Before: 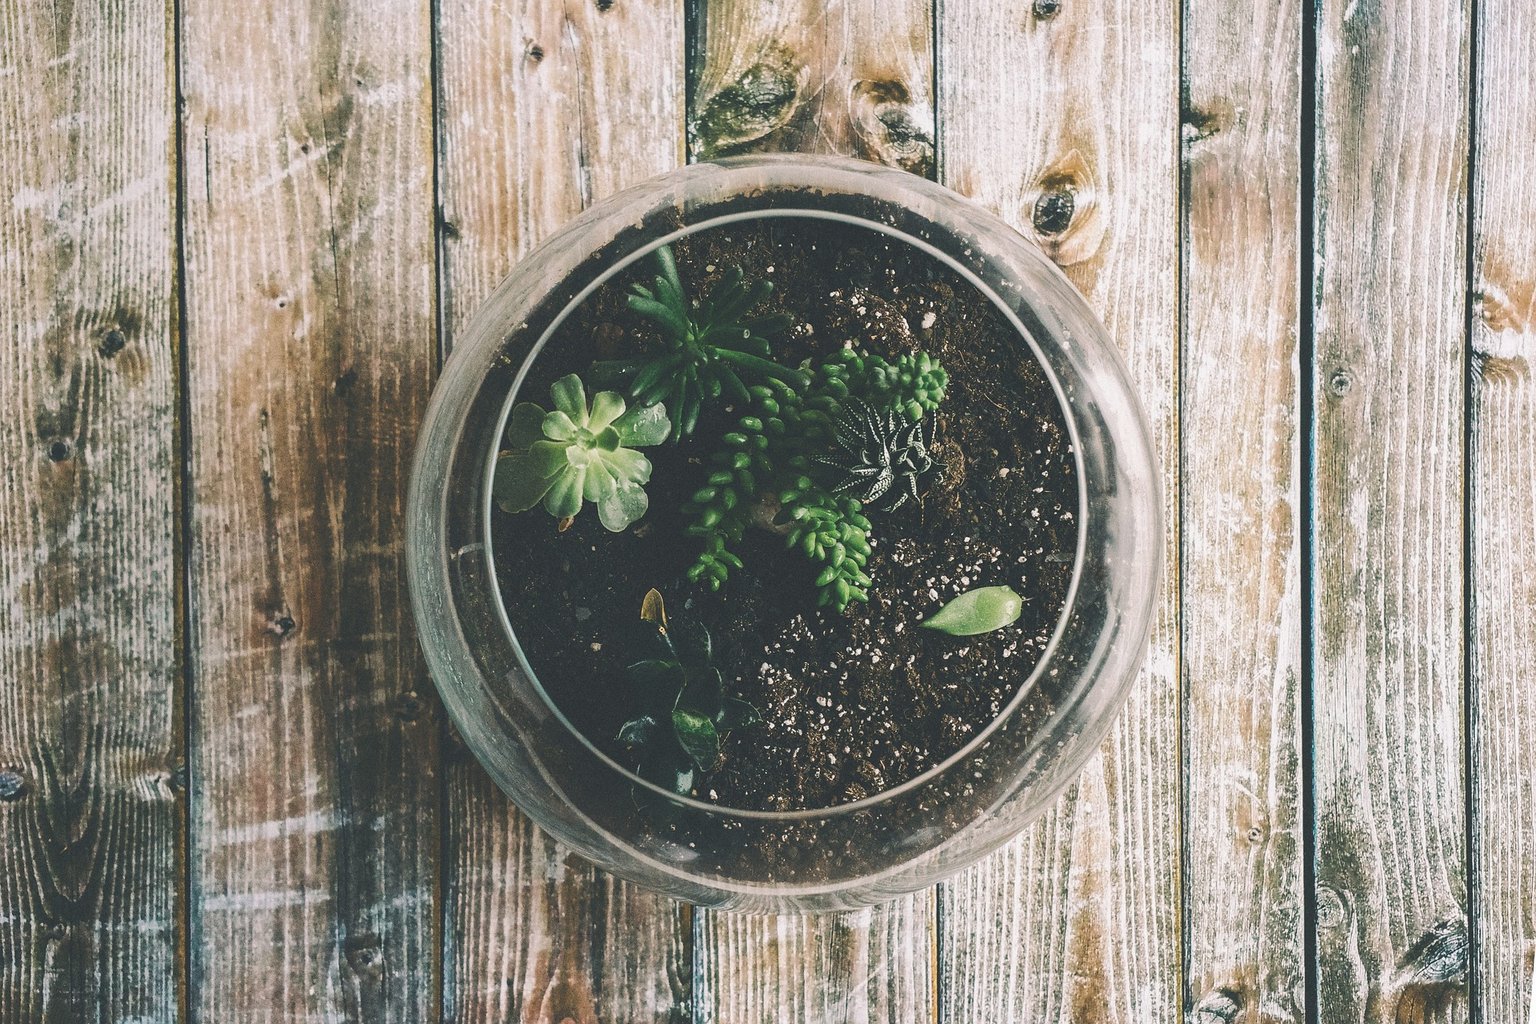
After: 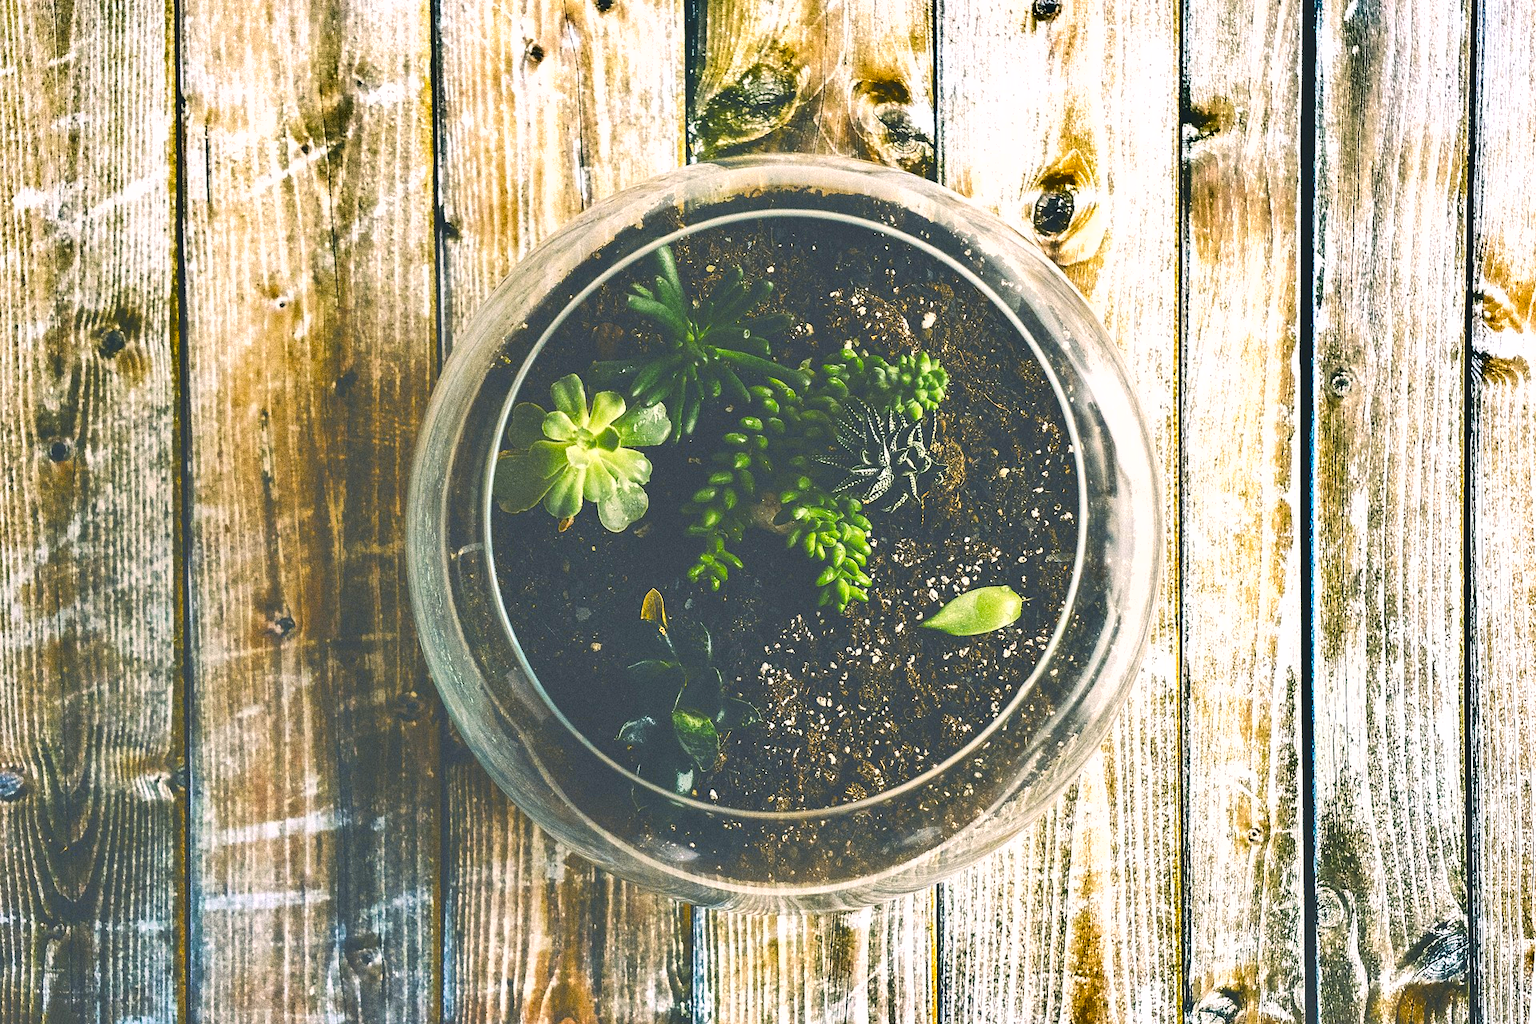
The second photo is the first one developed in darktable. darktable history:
shadows and highlights: shadows 40, highlights -54, highlights color adjustment 46%, low approximation 0.01, soften with gaussian
exposure: black level correction 0, exposure 0.7 EV, compensate exposure bias true, compensate highlight preservation false
color contrast: green-magenta contrast 1.12, blue-yellow contrast 1.95, unbound 0
